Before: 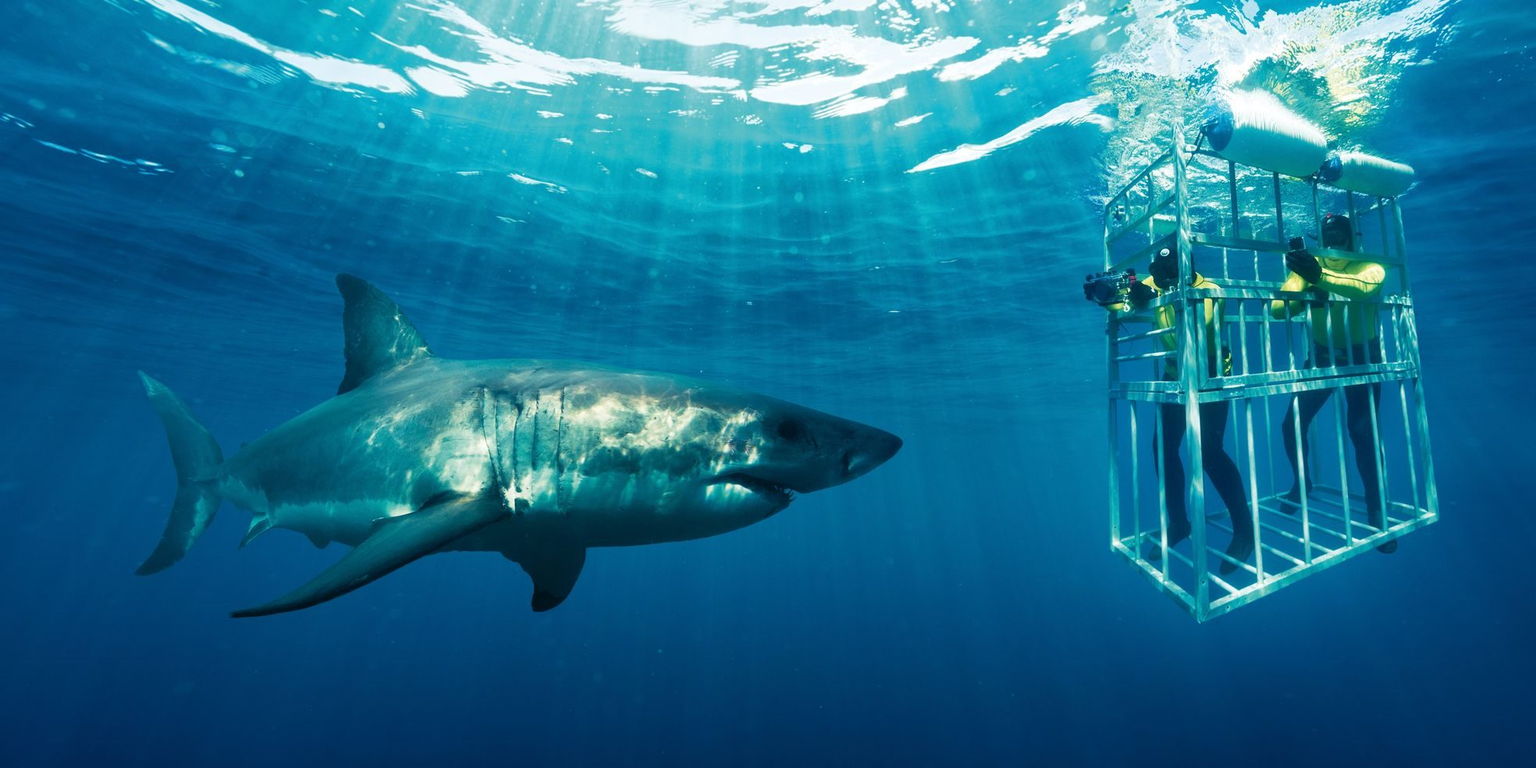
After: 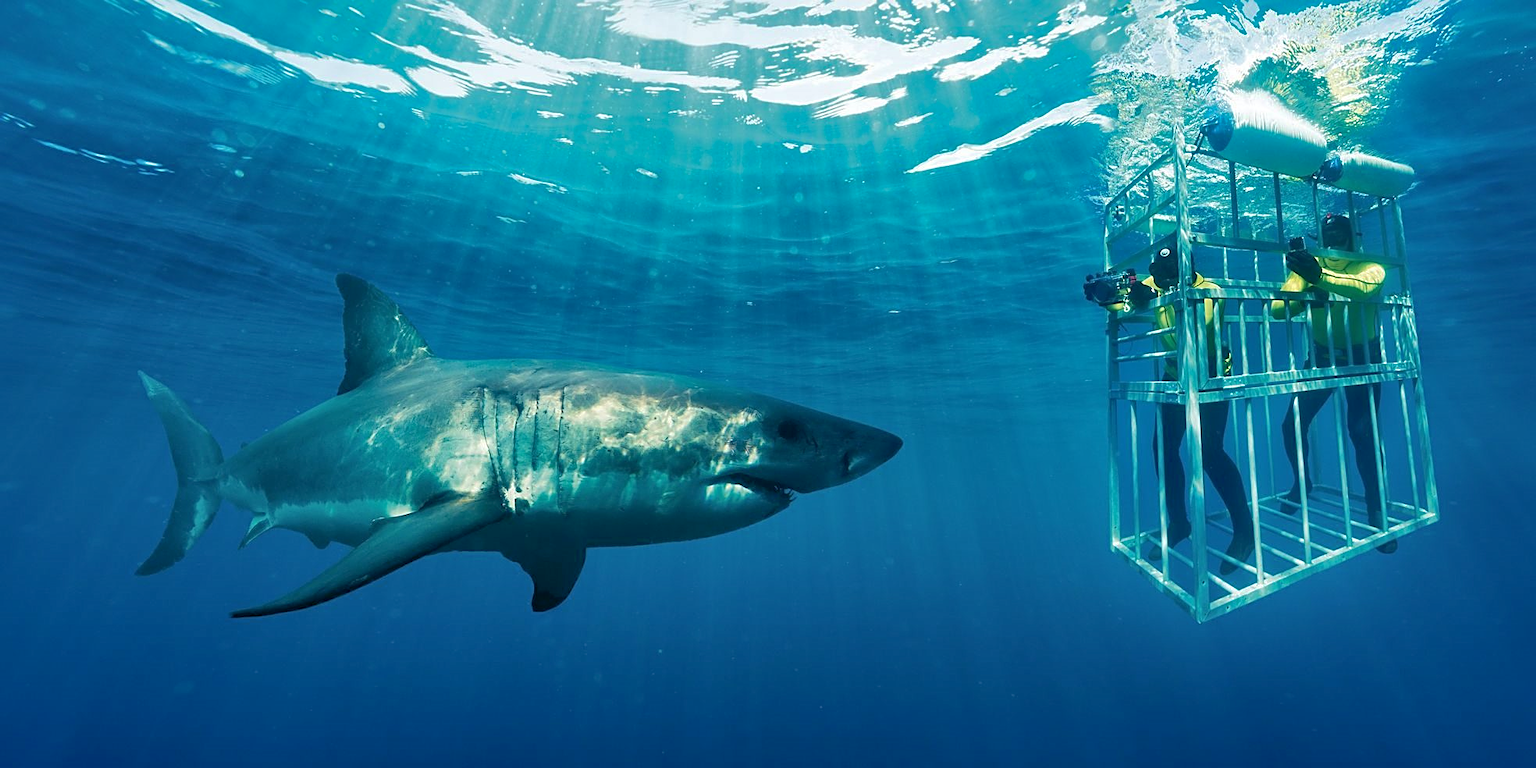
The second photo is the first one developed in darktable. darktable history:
exposure: black level correction 0.001, compensate exposure bias true, compensate highlight preservation false
sharpen: amount 0.492
shadows and highlights: on, module defaults
